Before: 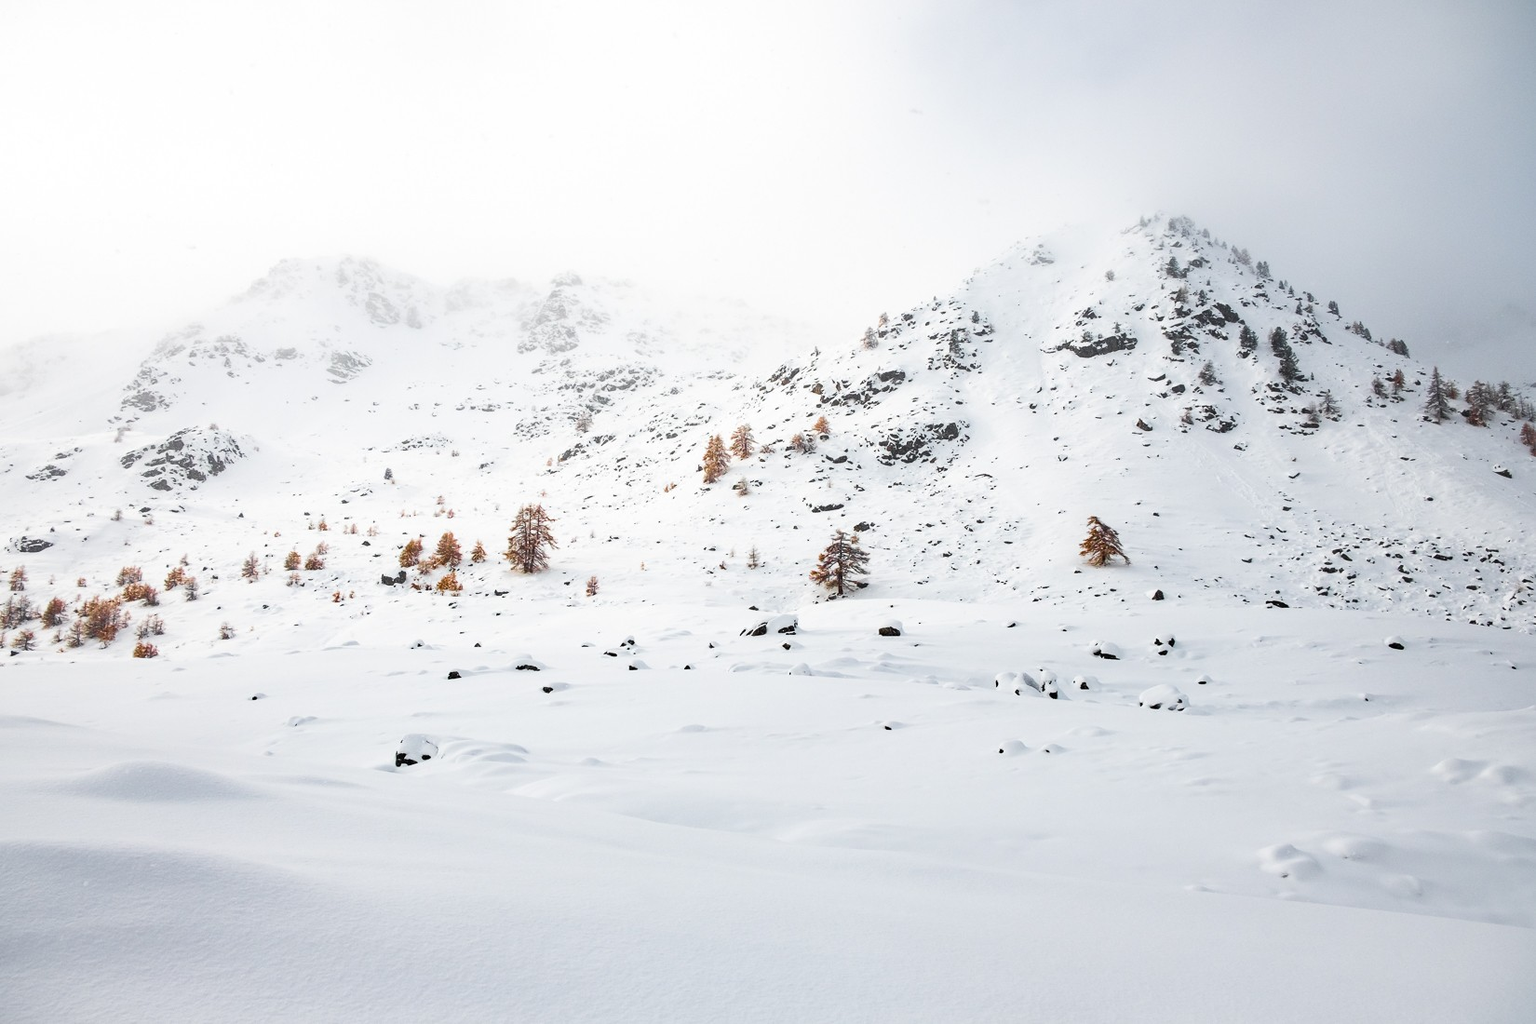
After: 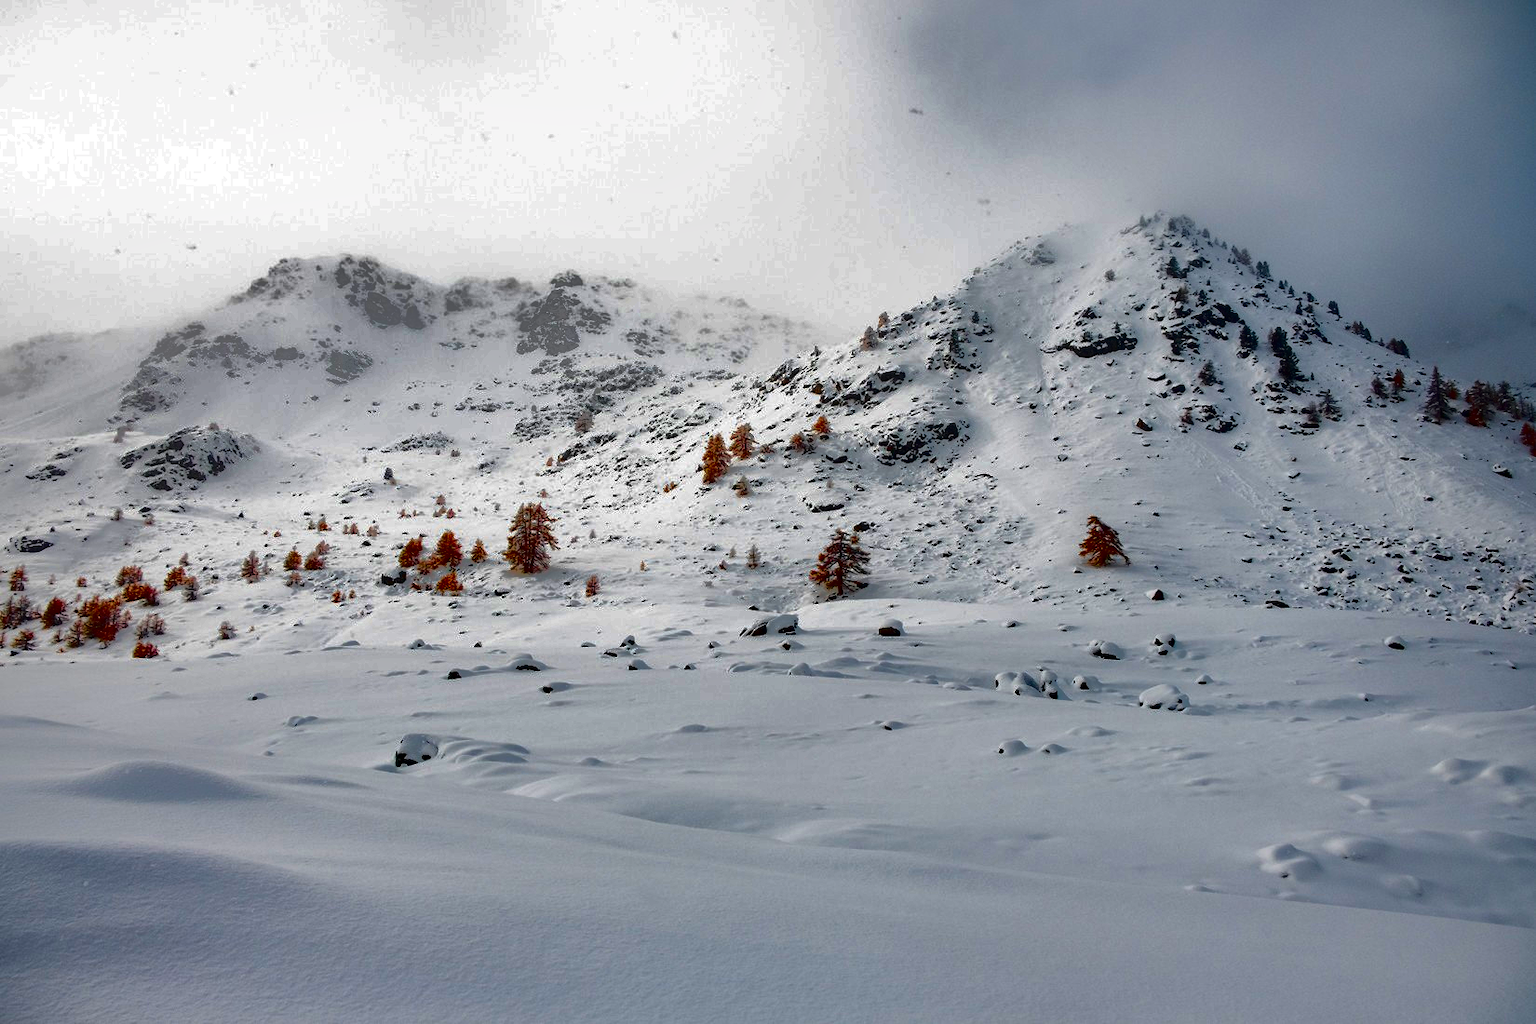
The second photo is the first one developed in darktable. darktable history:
shadows and highlights: shadows 25.07, highlights -69.77
contrast brightness saturation: brightness -0.998, saturation 0.995
